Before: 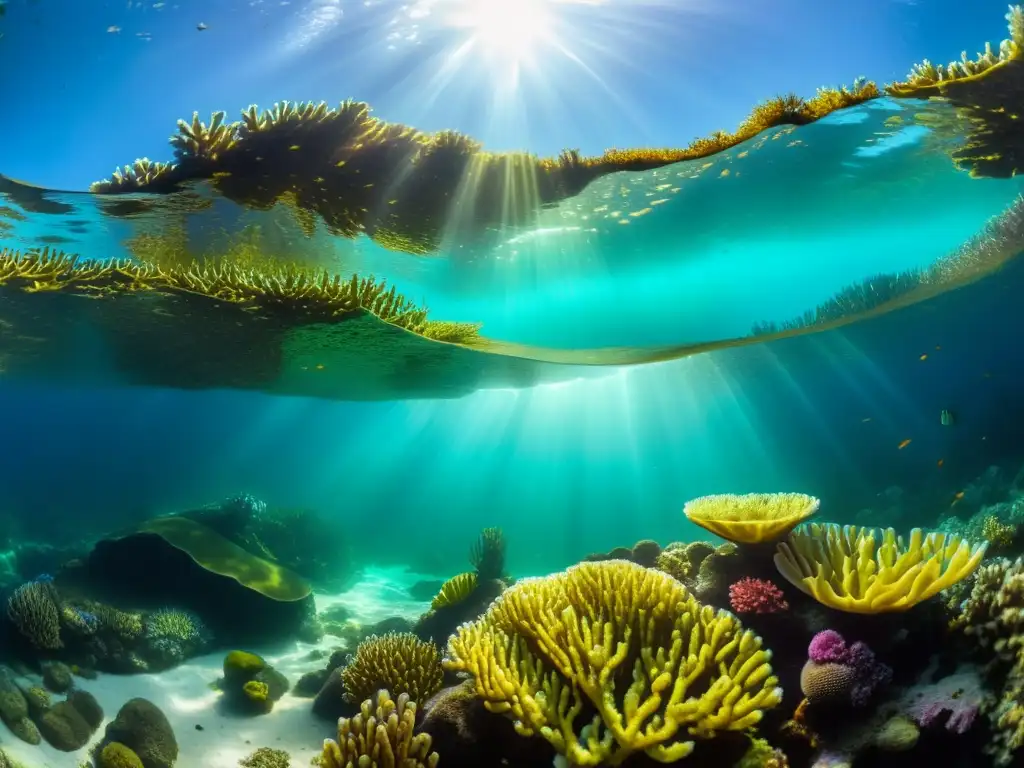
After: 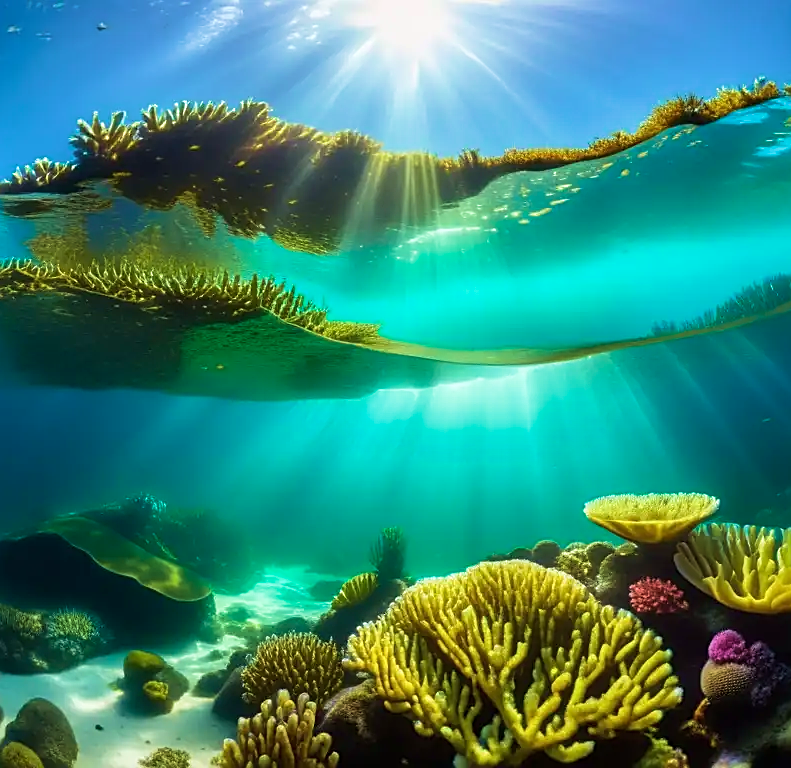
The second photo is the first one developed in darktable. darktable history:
crop: left 9.848%, right 12.828%
velvia: strength 44.94%
sharpen: on, module defaults
